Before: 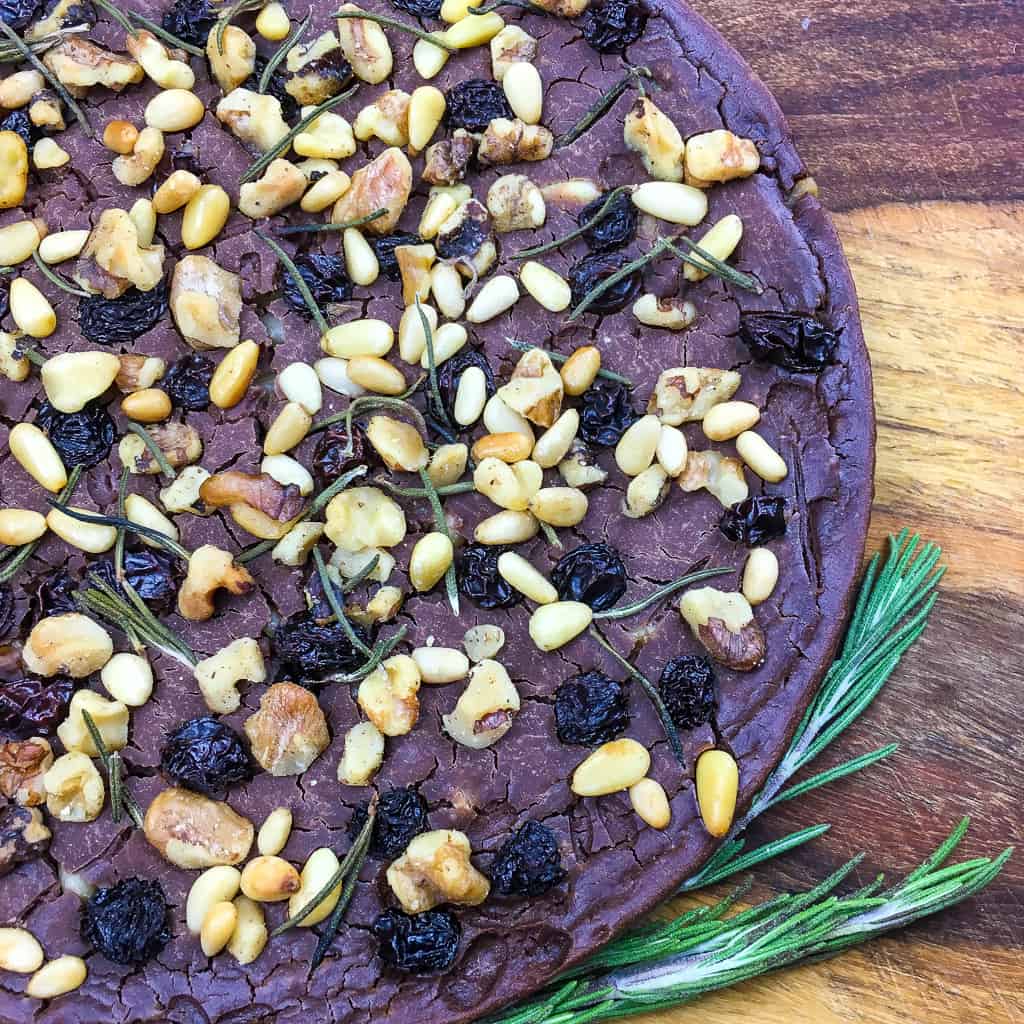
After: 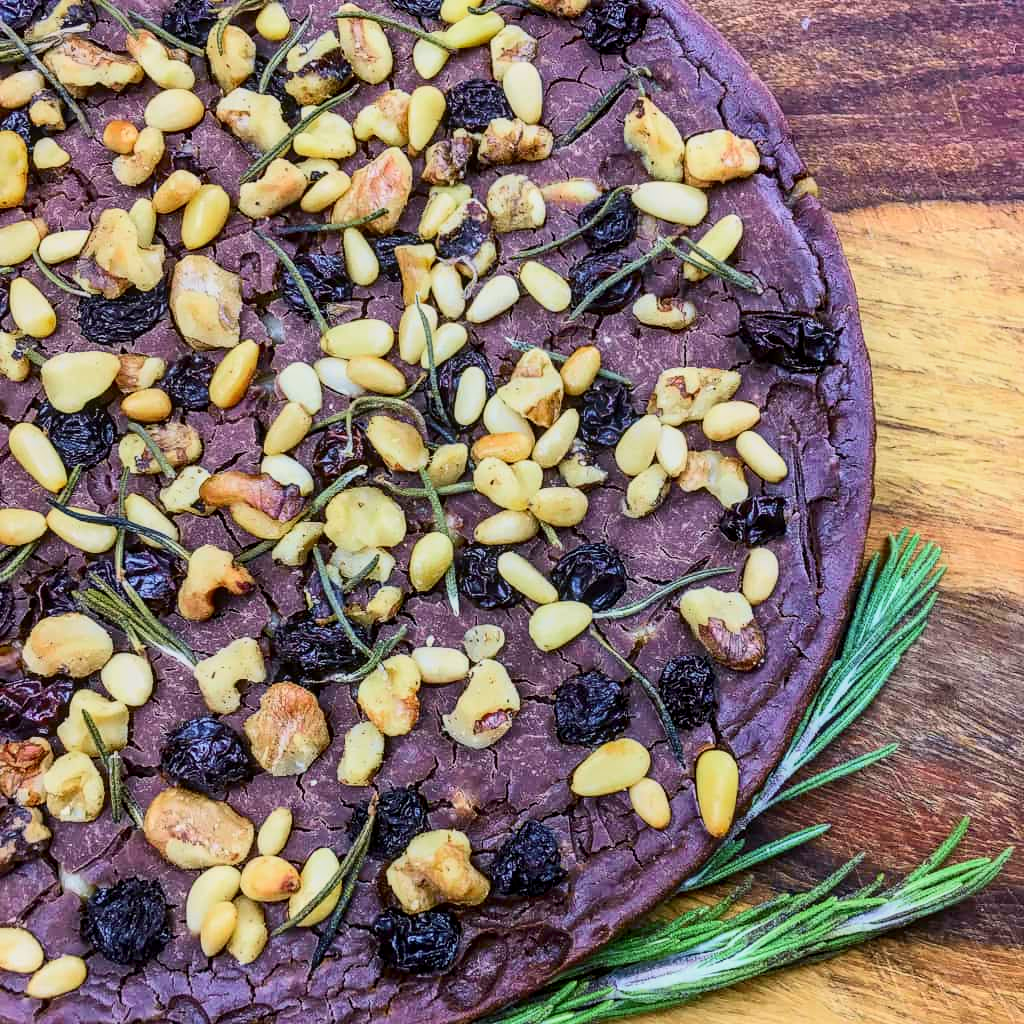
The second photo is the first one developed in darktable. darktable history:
local contrast: on, module defaults
tone curve: curves: ch0 [(0, 0) (0.091, 0.066) (0.184, 0.16) (0.491, 0.519) (0.748, 0.765) (1, 0.919)]; ch1 [(0, 0) (0.179, 0.173) (0.322, 0.32) (0.424, 0.424) (0.502, 0.504) (0.56, 0.575) (0.631, 0.675) (0.777, 0.806) (1, 1)]; ch2 [(0, 0) (0.434, 0.447) (0.485, 0.495) (0.524, 0.563) (0.676, 0.691) (1, 1)], color space Lab, independent channels, preserve colors none
